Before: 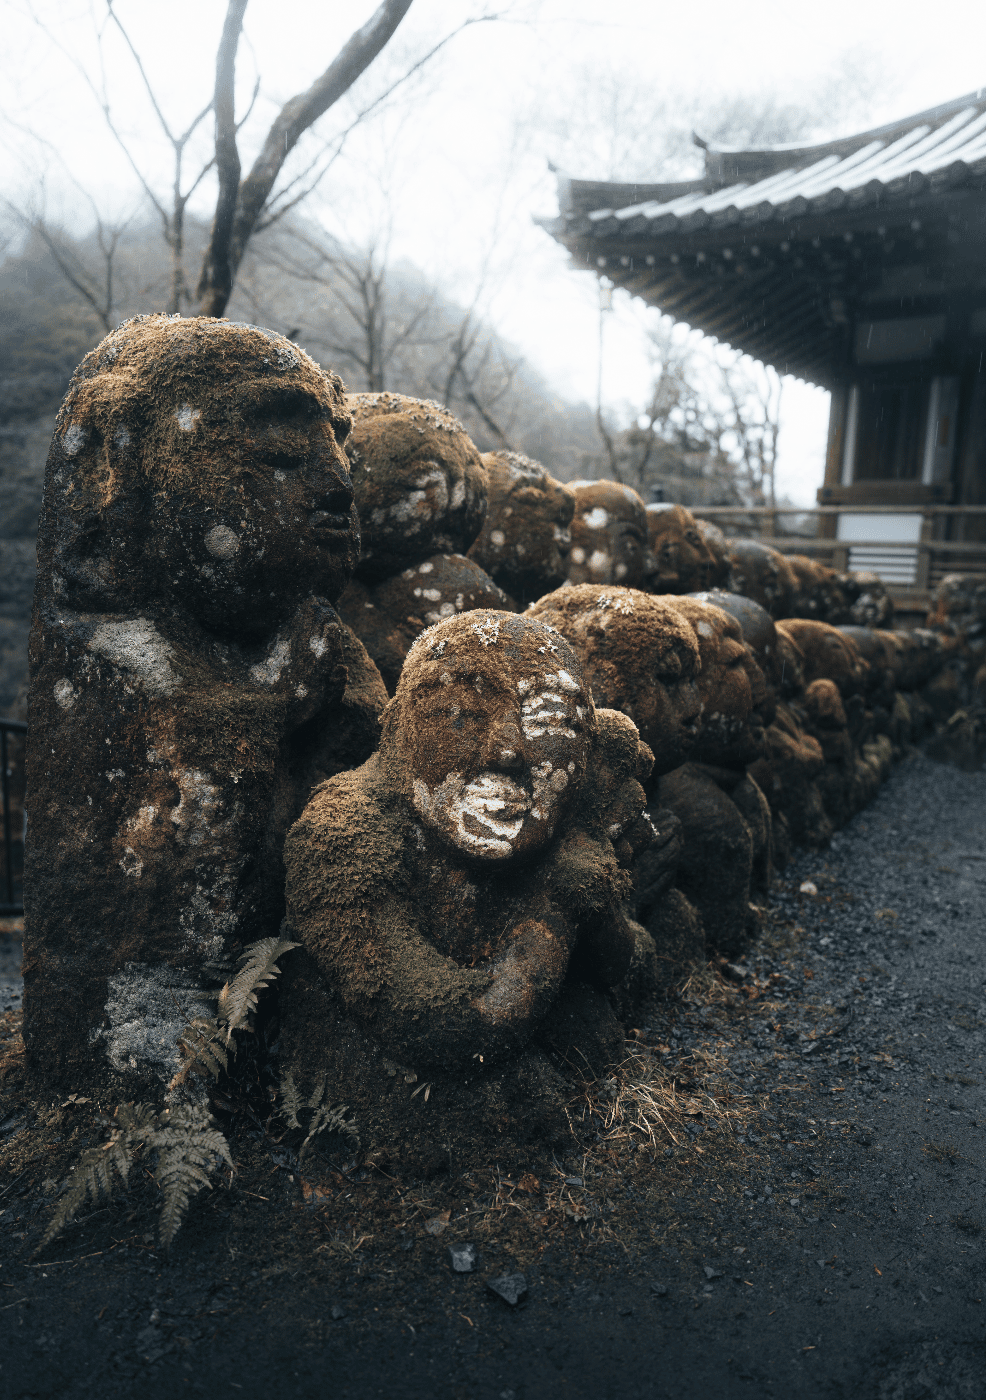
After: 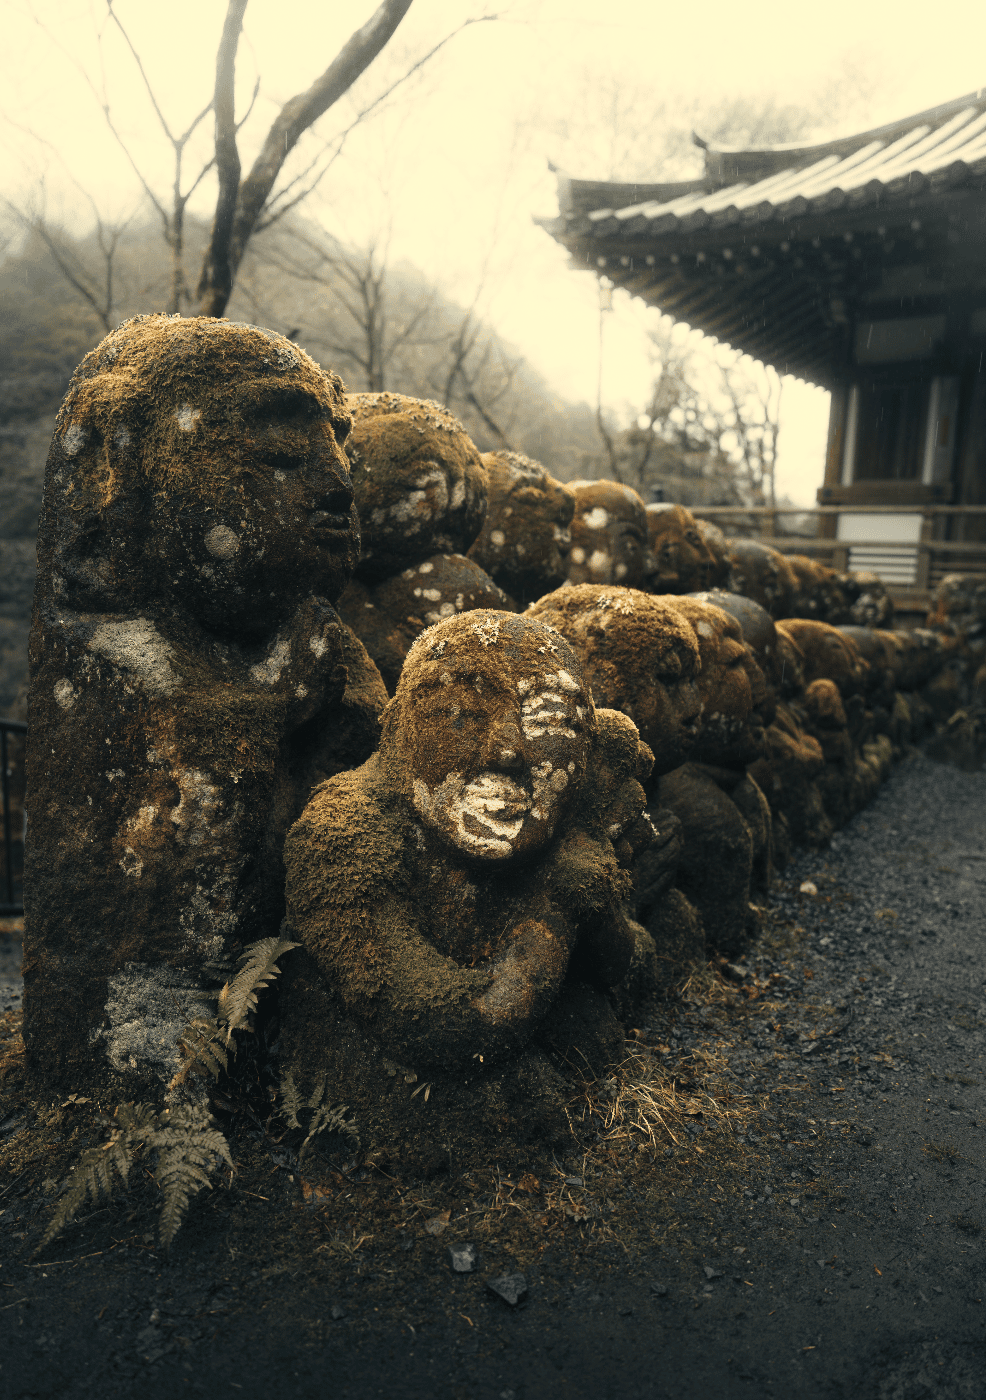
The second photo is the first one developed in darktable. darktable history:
color correction: highlights a* 2.3, highlights b* 23.52
